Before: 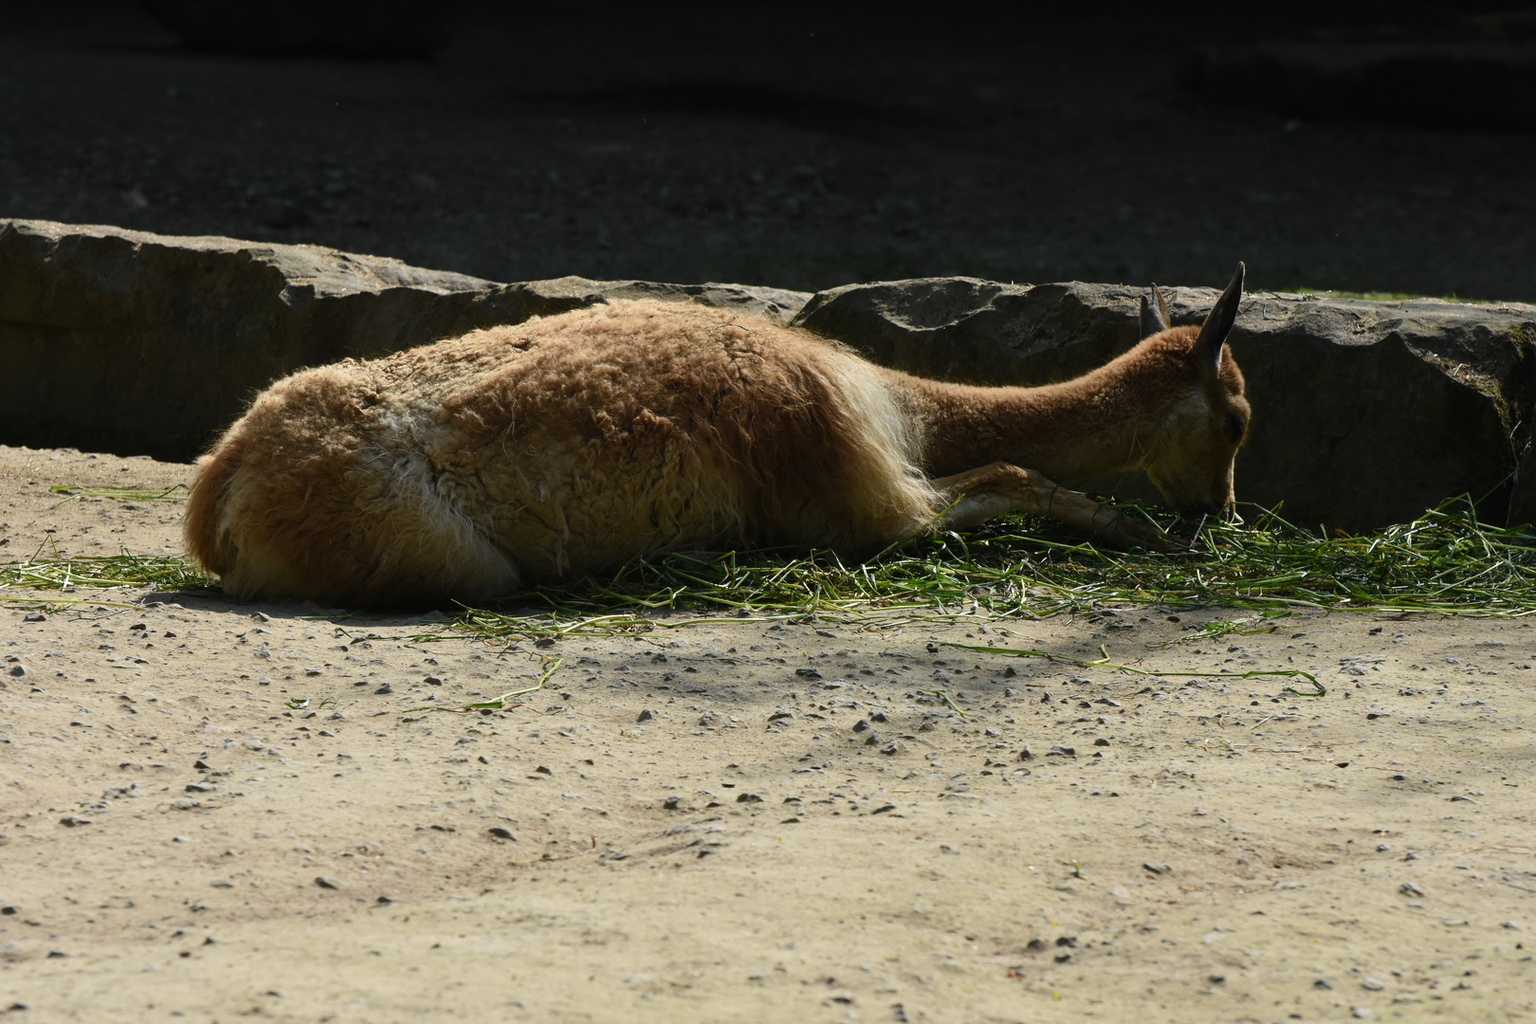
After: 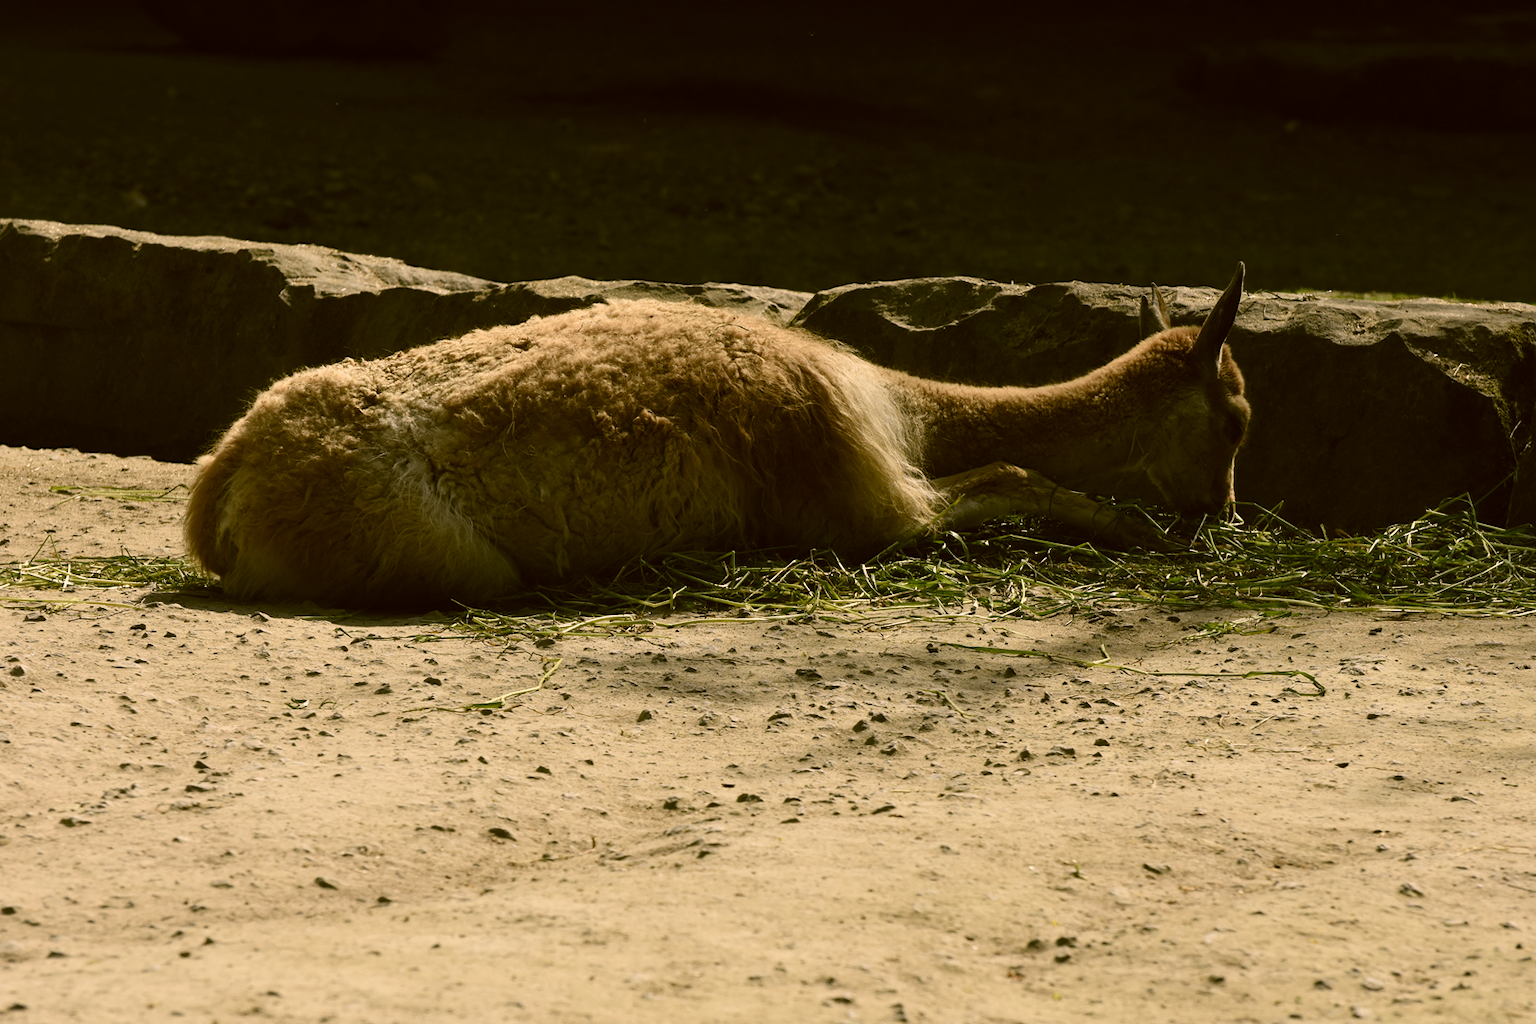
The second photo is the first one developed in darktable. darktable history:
contrast brightness saturation: contrast 0.104, saturation -0.292
color correction: highlights a* 8.39, highlights b* 15.52, shadows a* -0.677, shadows b* 25.87
